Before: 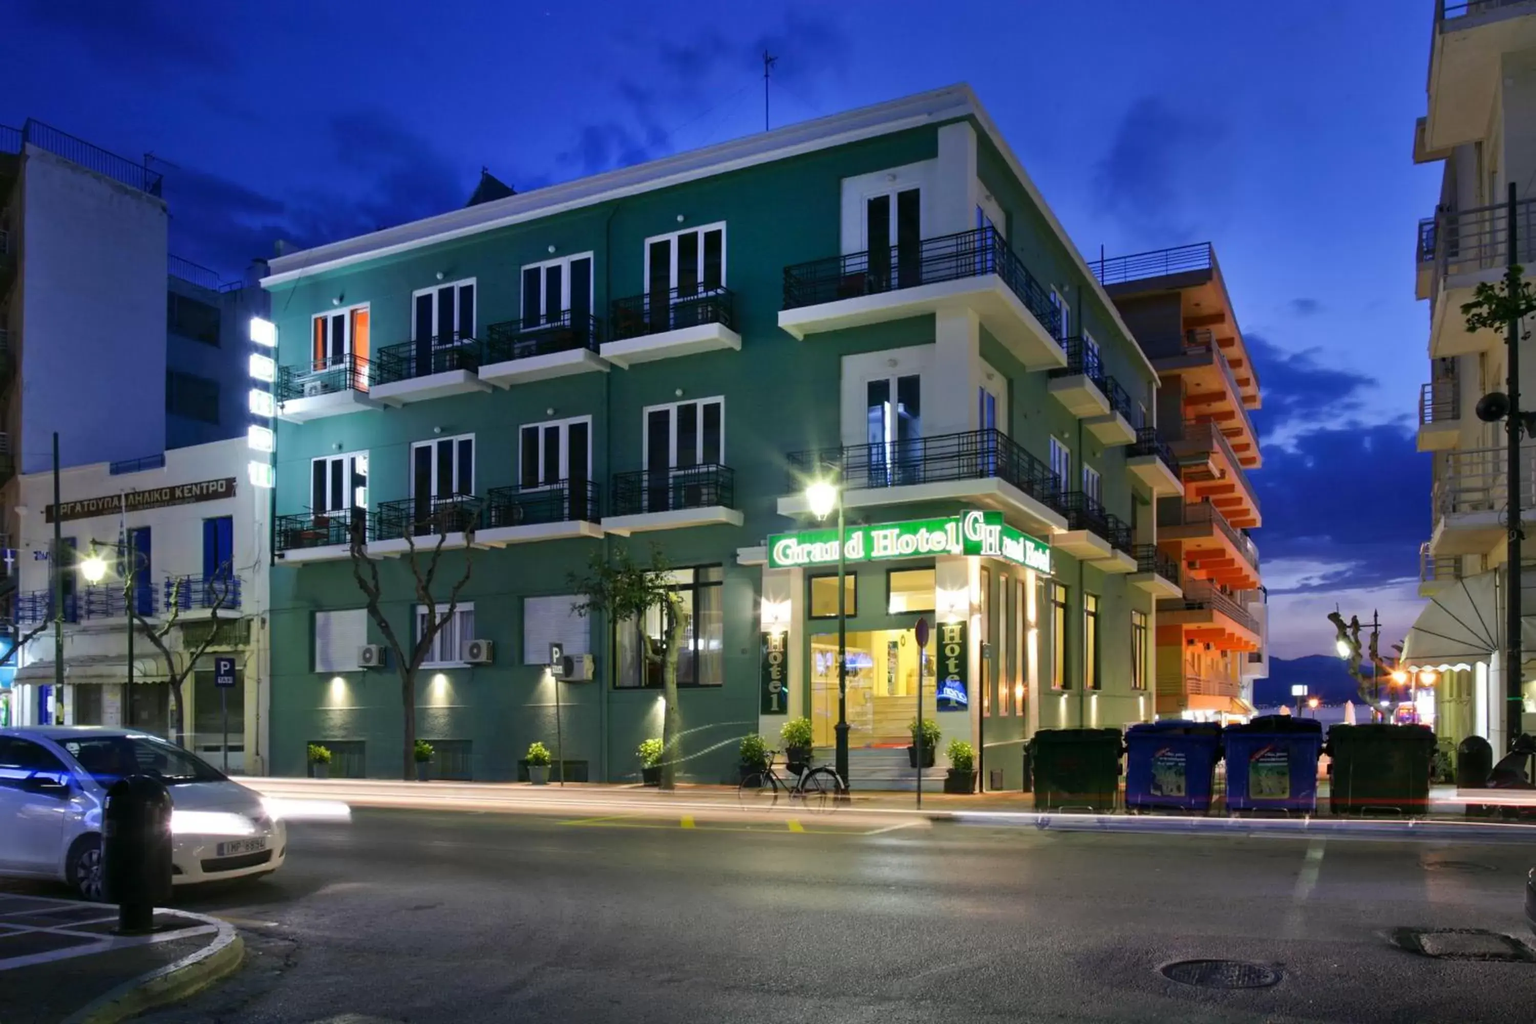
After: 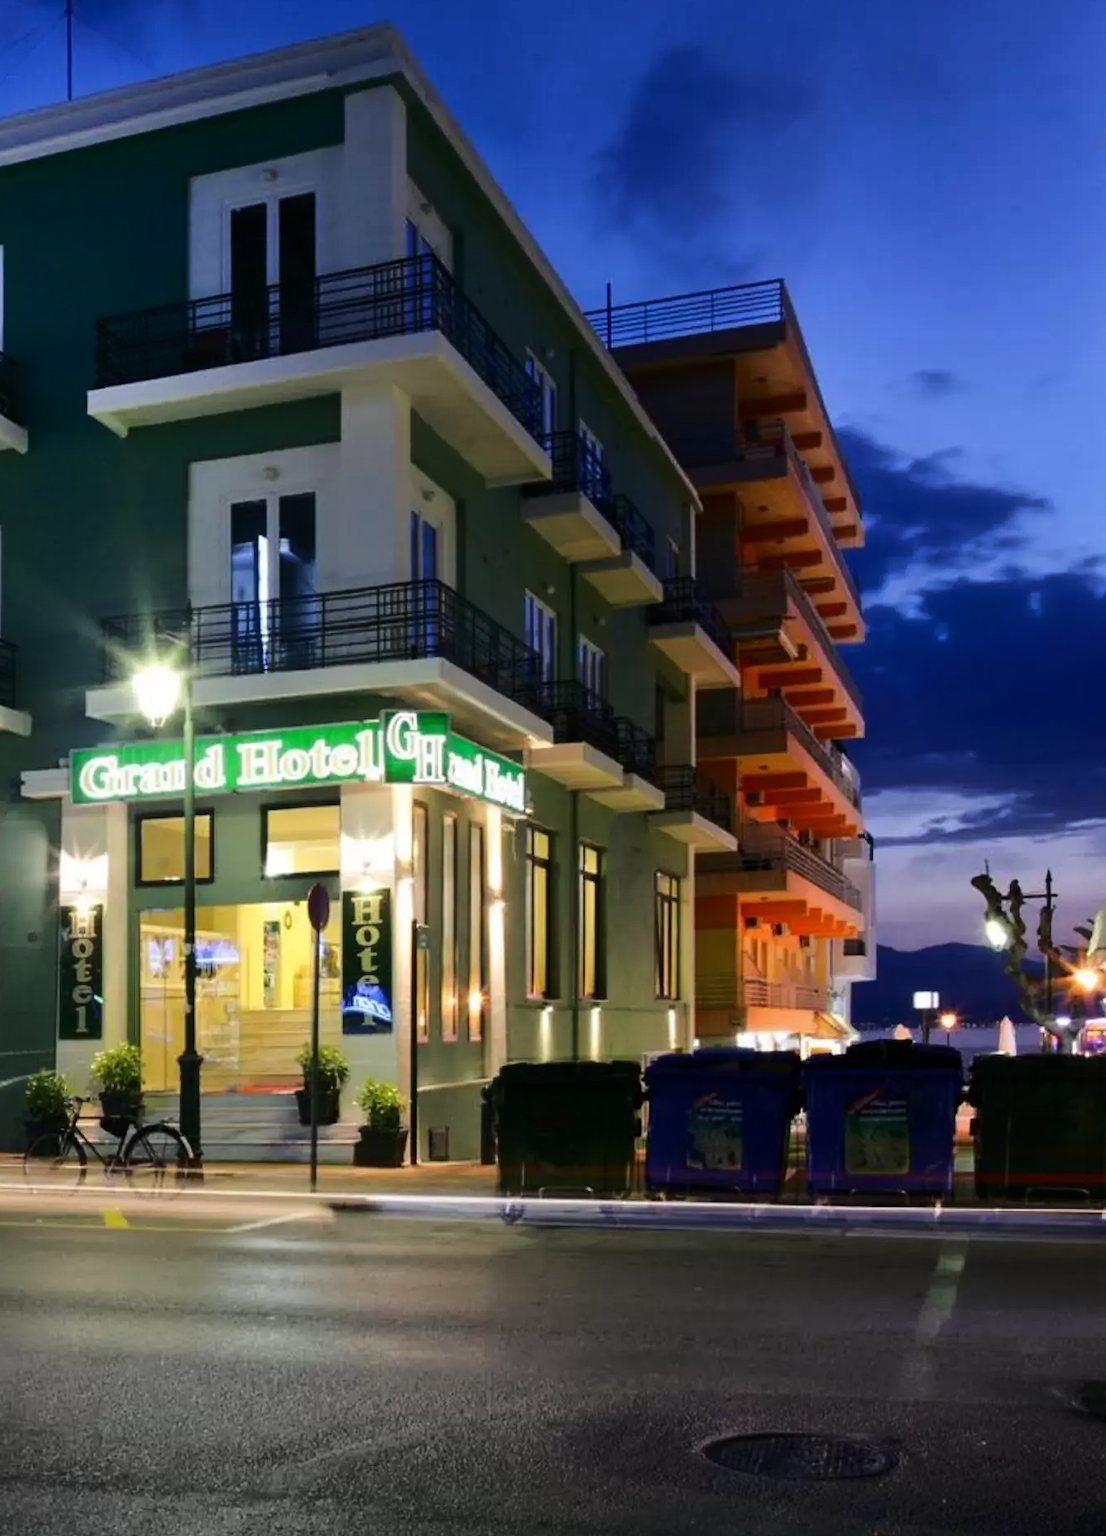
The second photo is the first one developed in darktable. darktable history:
crop: left 47.157%, top 6.735%, right 8.035%
shadows and highlights: shadows -39.85, highlights 63.33, soften with gaussian
base curve: curves: ch0 [(0, 0) (0.073, 0.04) (0.157, 0.139) (0.492, 0.492) (0.758, 0.758) (1, 1)]
